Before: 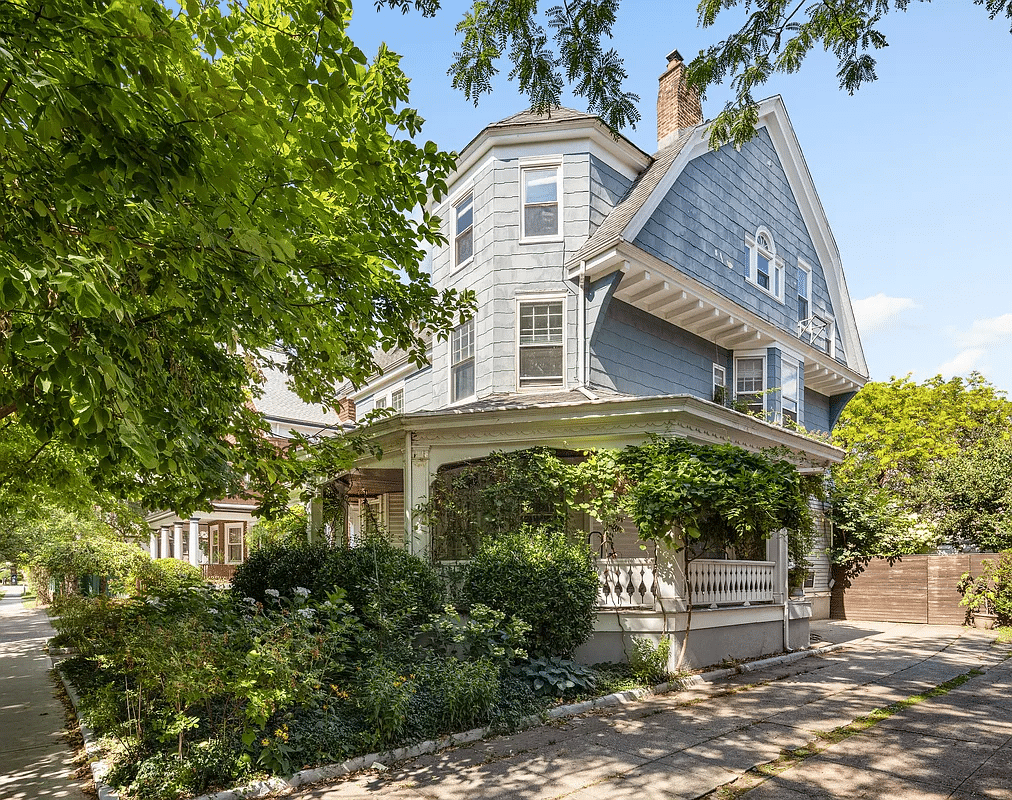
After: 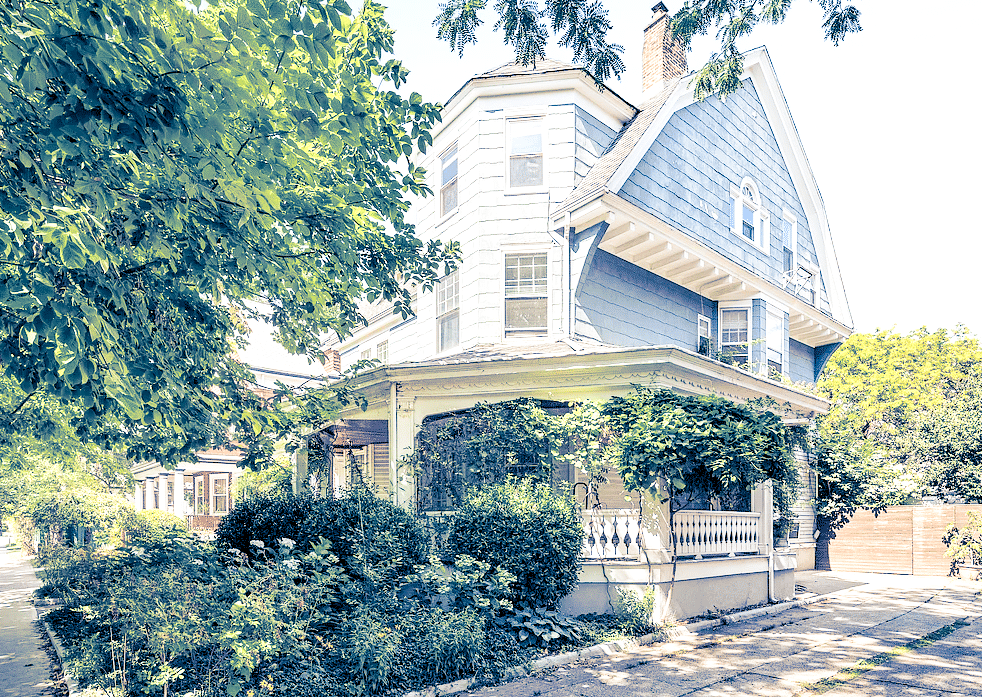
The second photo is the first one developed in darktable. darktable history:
exposure: black level correction 0.001, exposure 0.5 EV, compensate exposure bias true, compensate highlight preservation false
base curve: curves: ch0 [(0, 0) (0.204, 0.334) (0.55, 0.733) (1, 1)], preserve colors none
contrast brightness saturation: contrast 0.06, brightness -0.01, saturation -0.23
crop: left 1.507%, top 6.147%, right 1.379%, bottom 6.637%
split-toning: shadows › hue 226.8°, shadows › saturation 1, highlights › saturation 0, balance -61.41
levels: levels [0.072, 0.414, 0.976]
